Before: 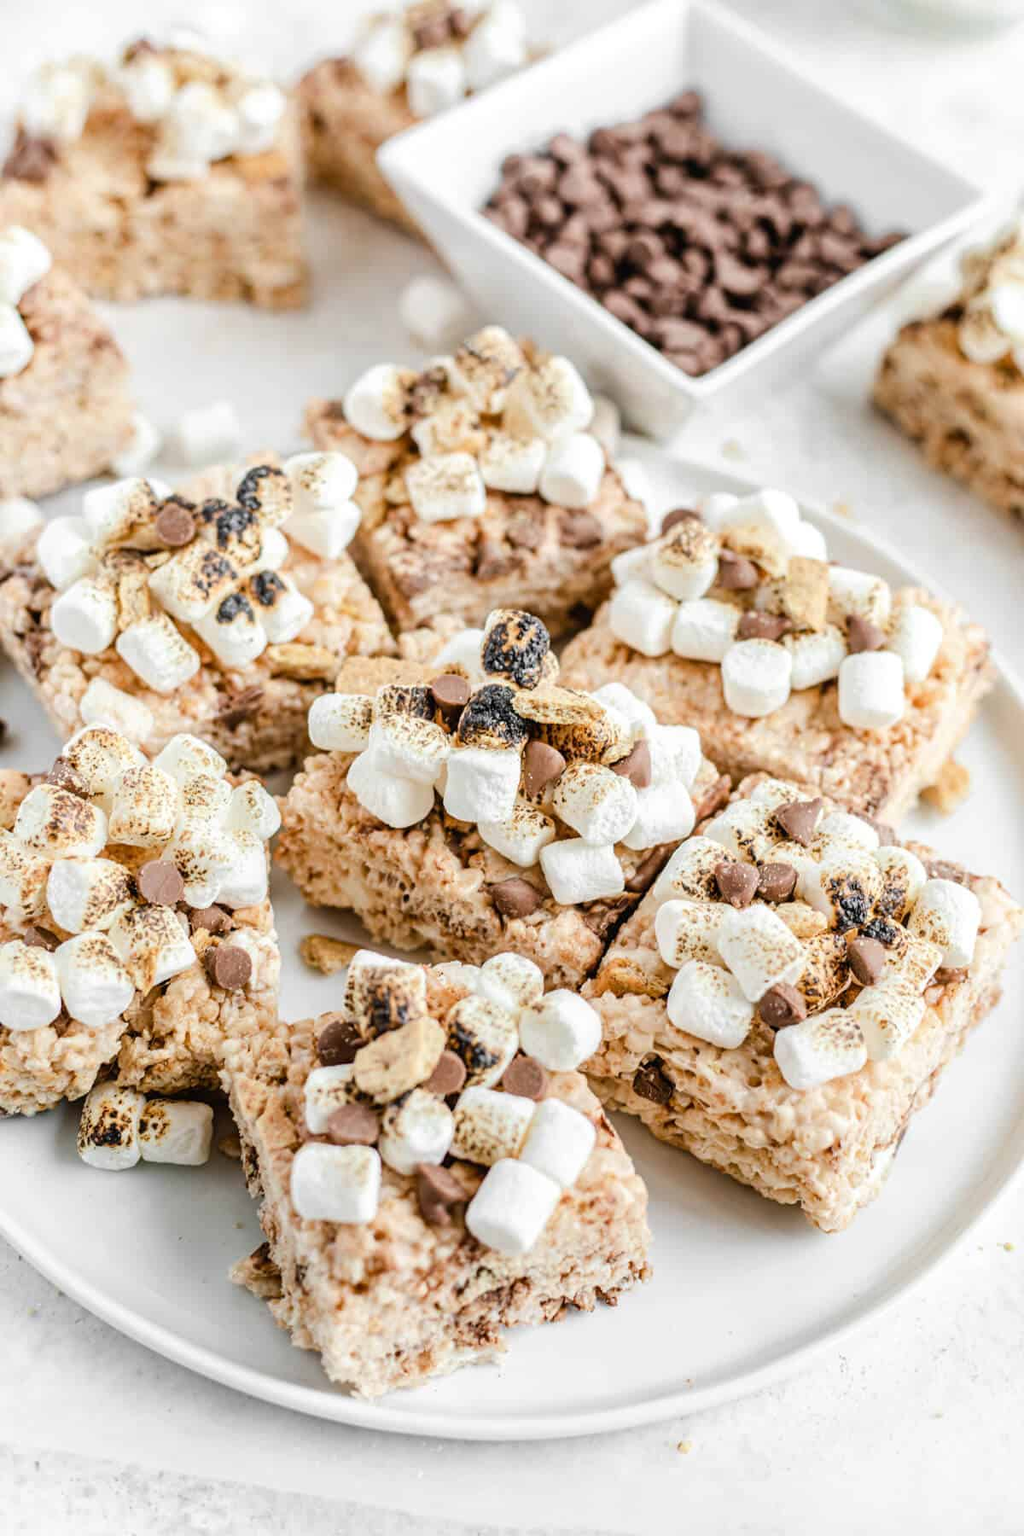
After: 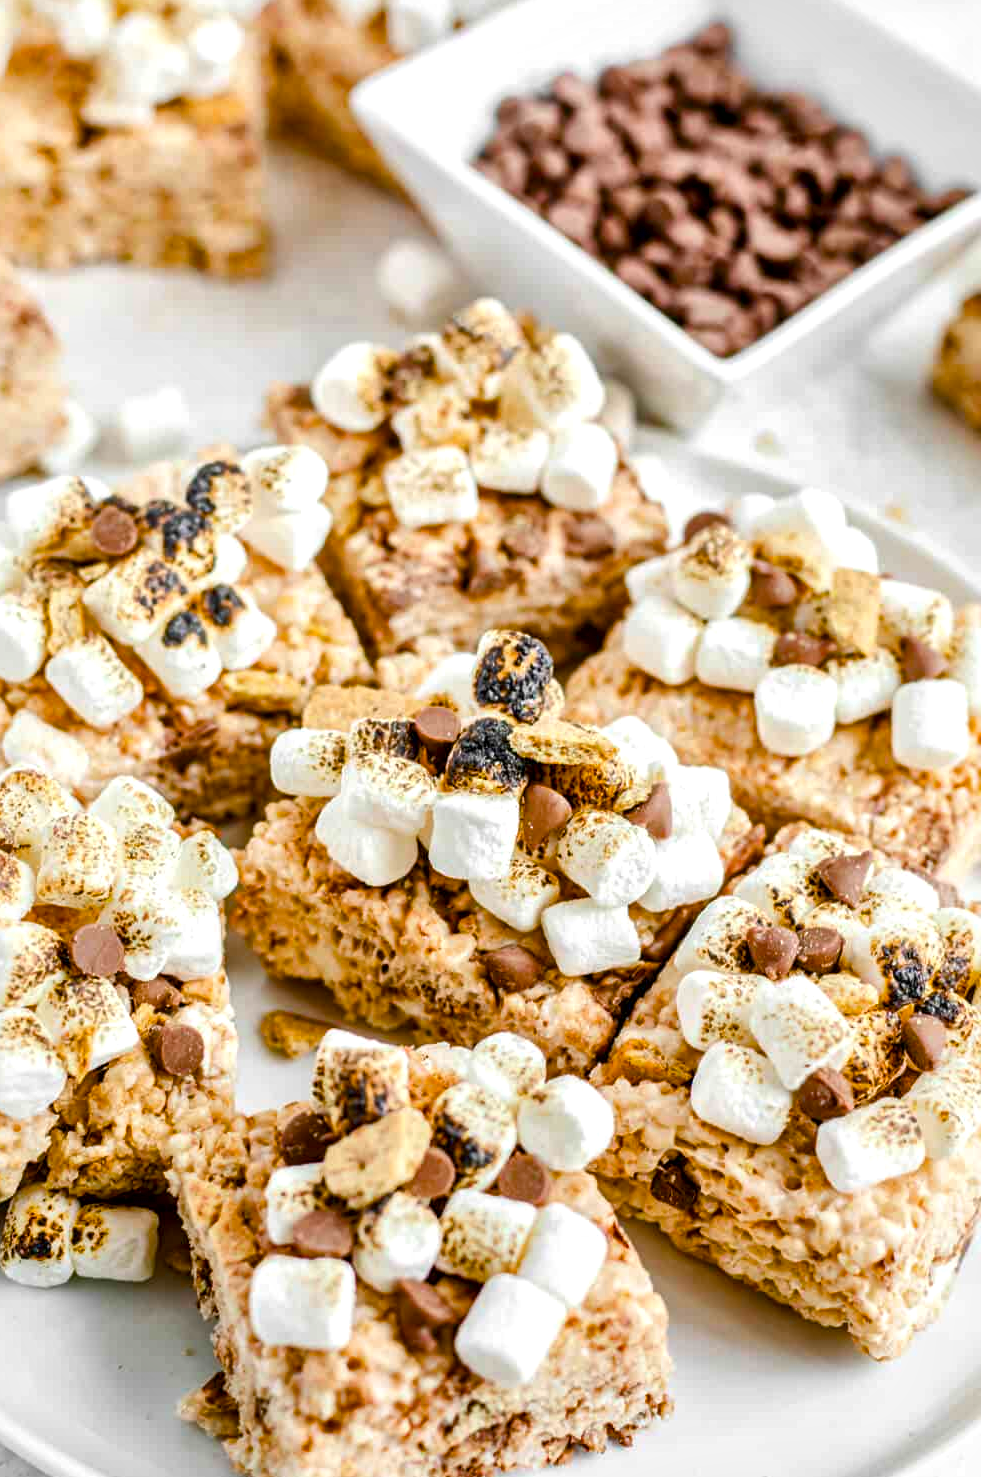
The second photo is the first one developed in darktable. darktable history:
local contrast: mode bilateral grid, contrast 51, coarseness 49, detail 150%, midtone range 0.2
color balance rgb: power › hue 171.5°, perceptual saturation grading › global saturation 36.44%, perceptual saturation grading › shadows 35.854%, global vibrance 20%
crop and rotate: left 7.658%, top 4.671%, right 10.539%, bottom 13.252%
